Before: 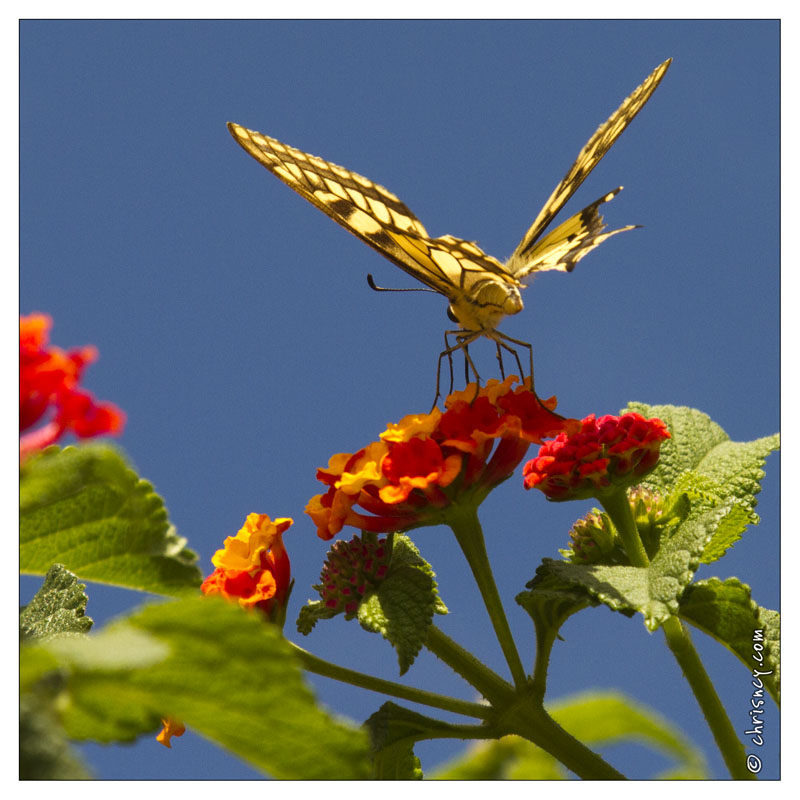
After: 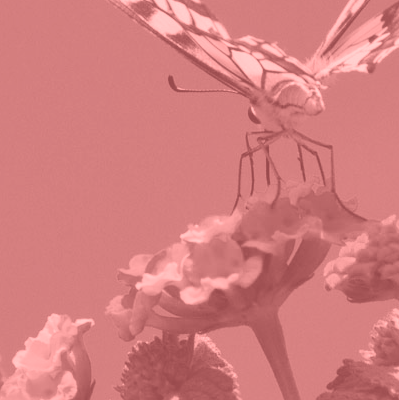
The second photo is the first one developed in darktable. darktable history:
crop: left 25%, top 25%, right 25%, bottom 25%
shadows and highlights: shadows 10, white point adjustment 1, highlights -40
colorize: saturation 51%, source mix 50.67%, lightness 50.67%
local contrast: mode bilateral grid, contrast 20, coarseness 50, detail 130%, midtone range 0.2
color balance rgb: perceptual saturation grading › global saturation 25%, global vibrance 20%
